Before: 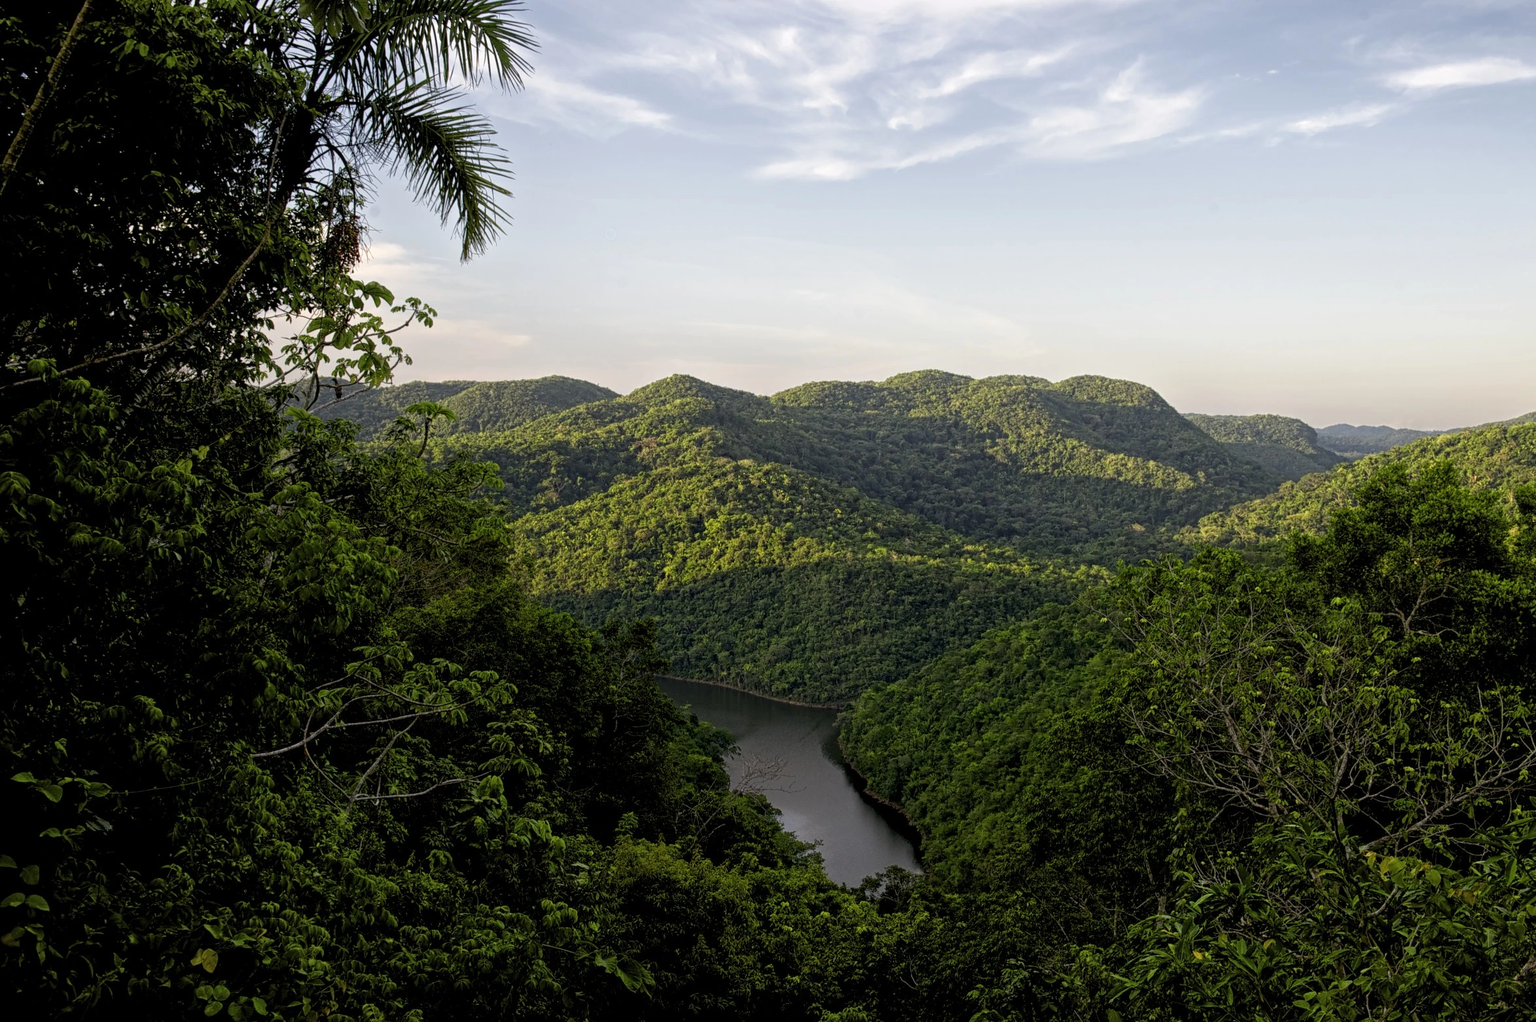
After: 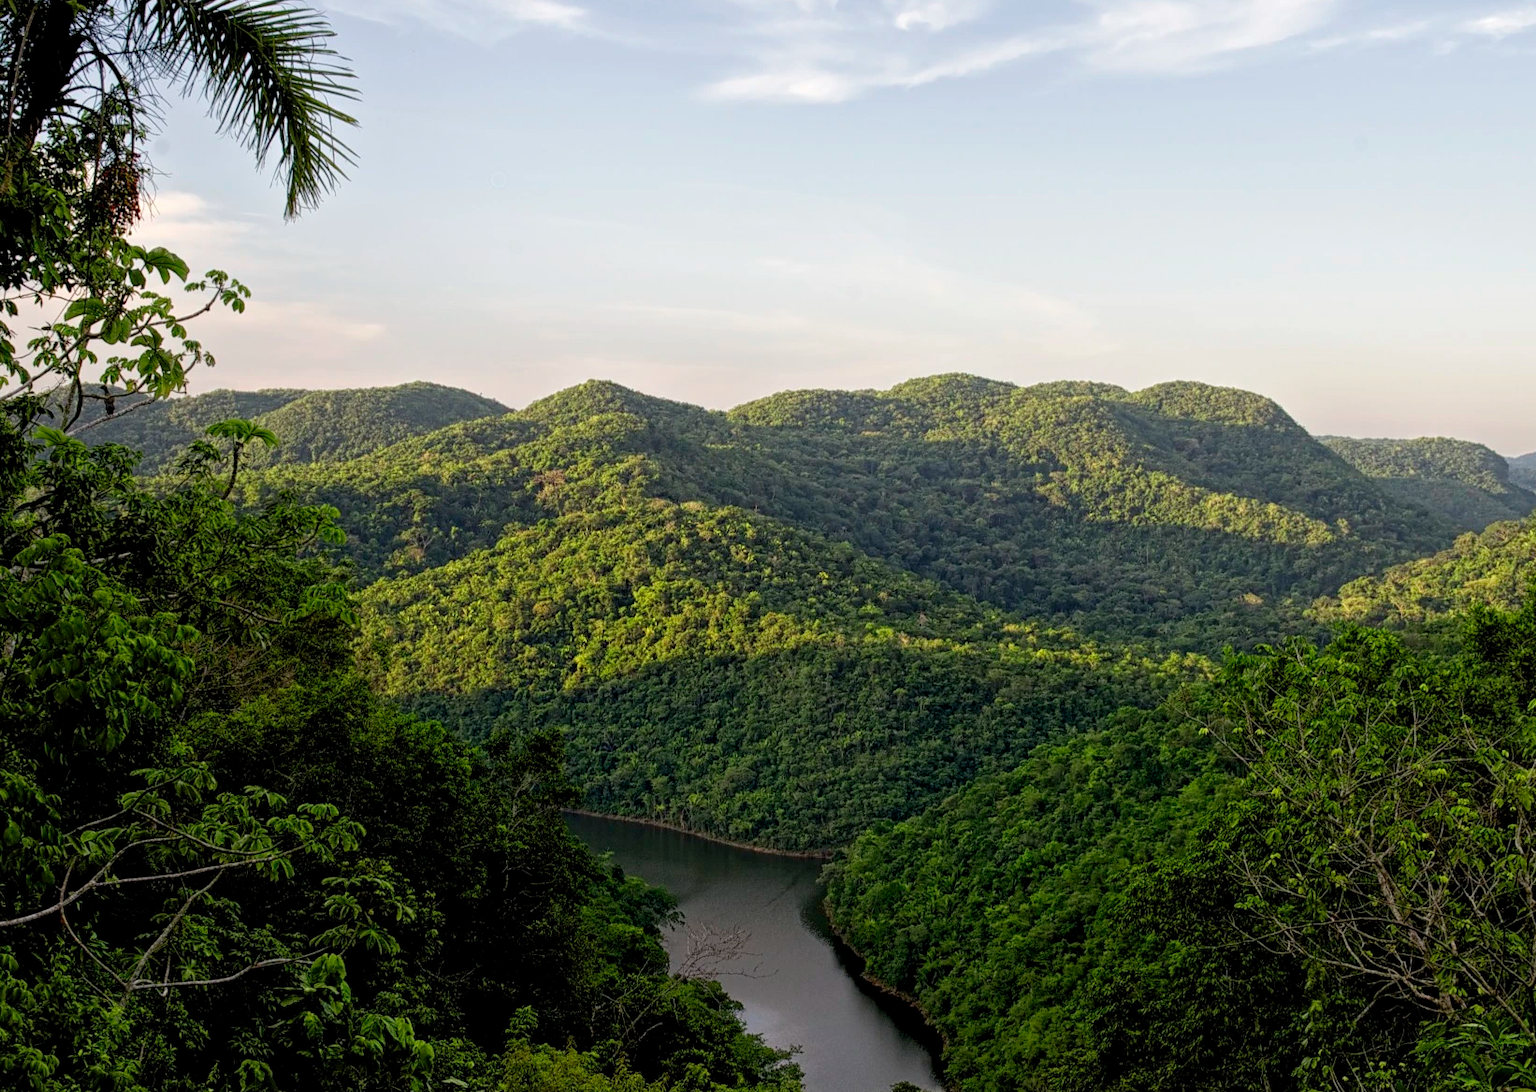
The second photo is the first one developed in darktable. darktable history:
levels: levels [0, 0.478, 1]
crop and rotate: left 17.046%, top 10.659%, right 12.989%, bottom 14.553%
